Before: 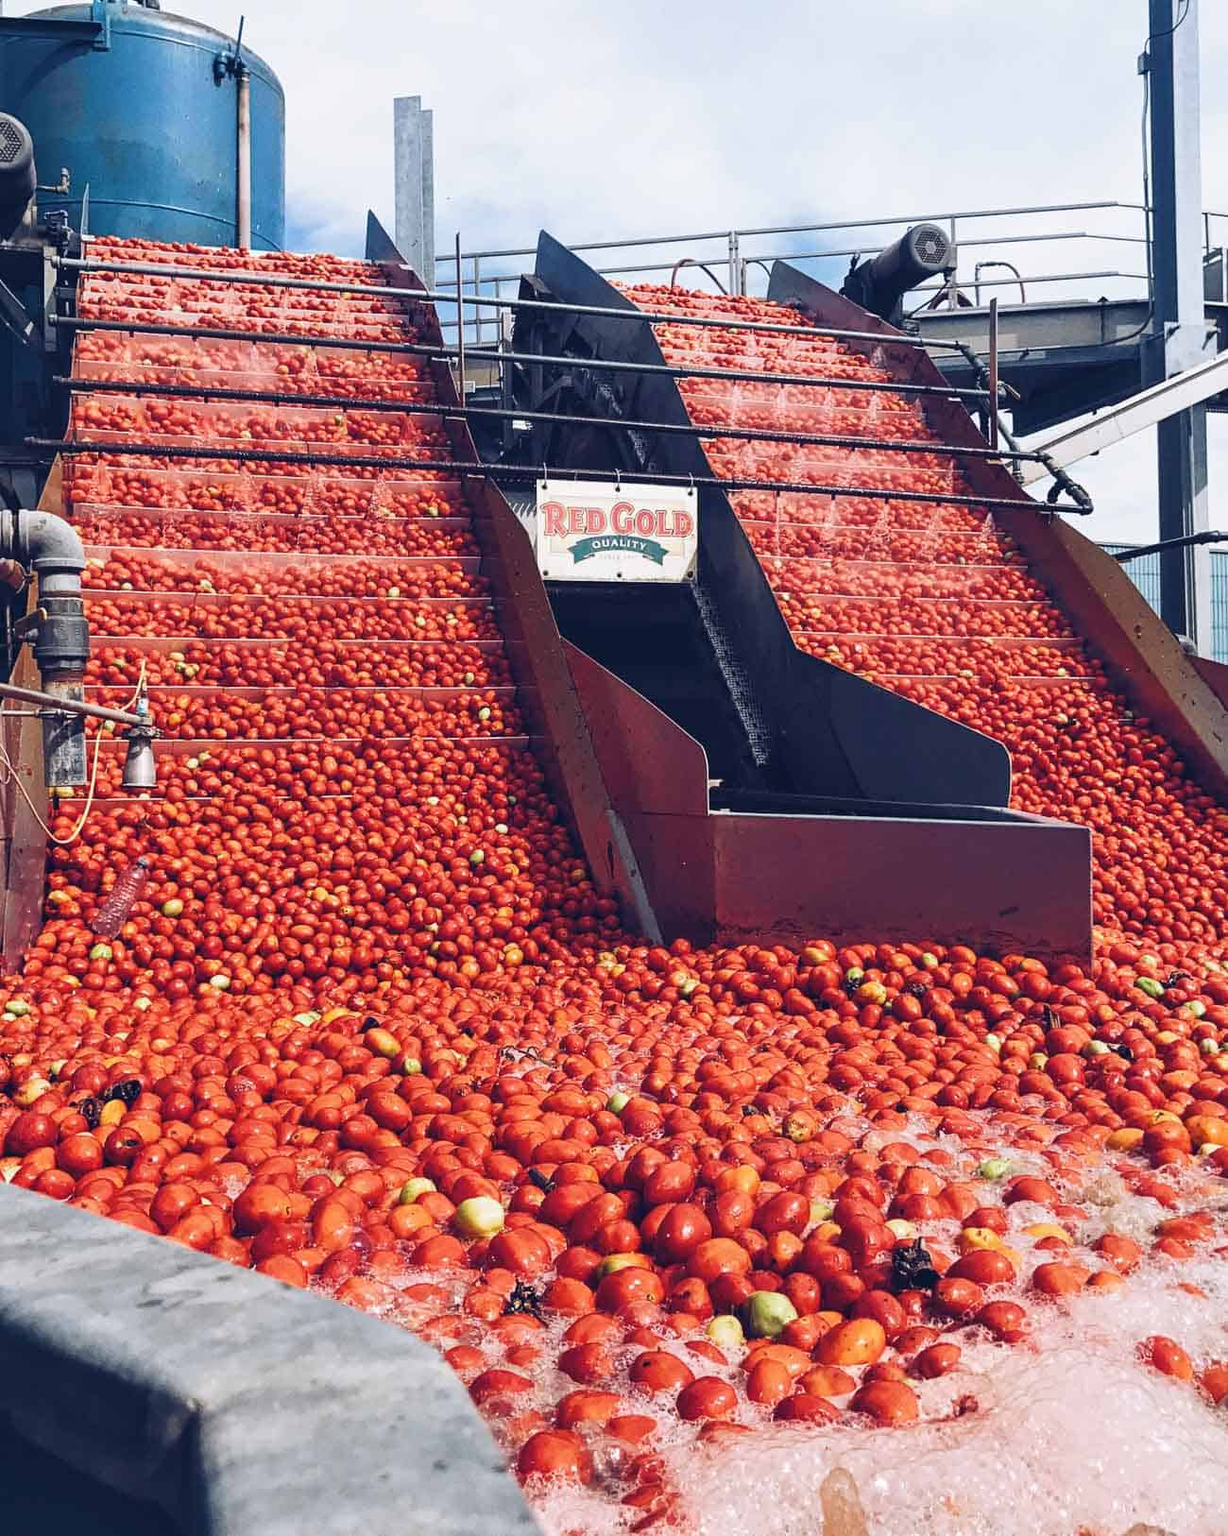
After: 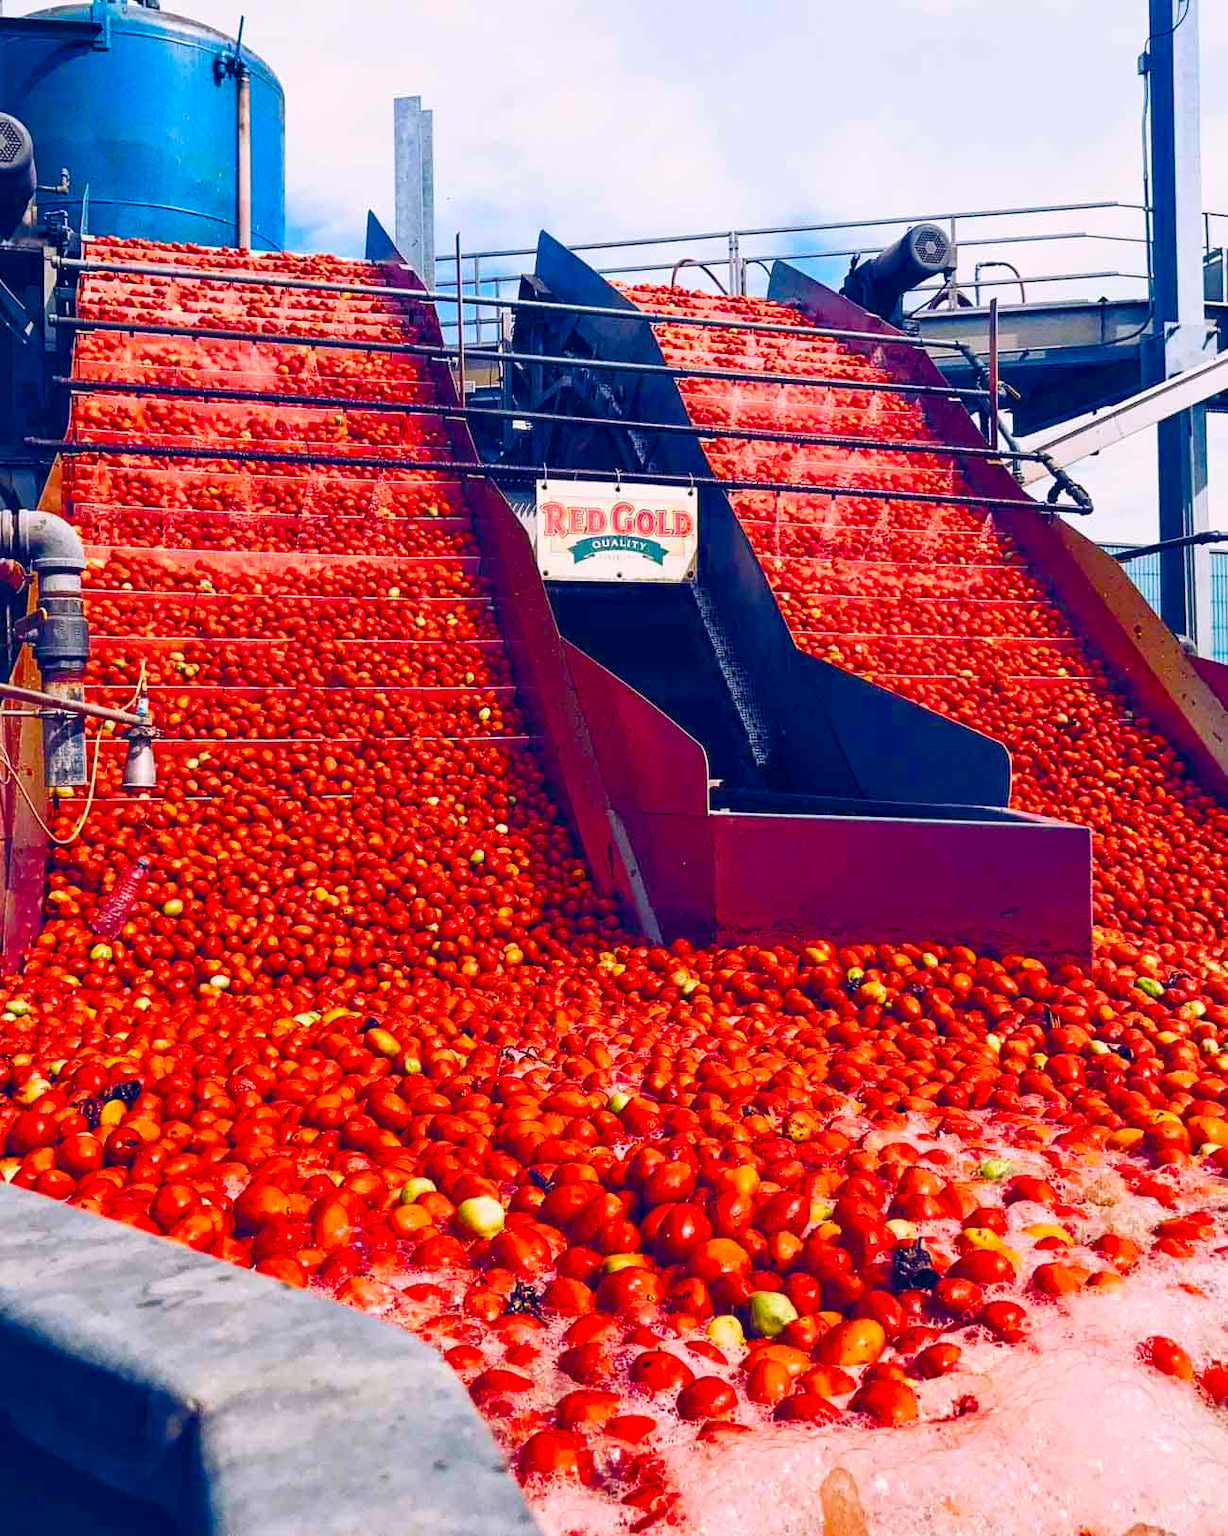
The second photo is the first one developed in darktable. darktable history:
contrast brightness saturation: contrast 0.092, saturation 0.278
color balance rgb: highlights gain › chroma 0.935%, highlights gain › hue 23.79°, perceptual saturation grading › global saturation 20%, perceptual saturation grading › highlights -25.705%, perceptual saturation grading › shadows 49.478%, global vibrance 50.403%
